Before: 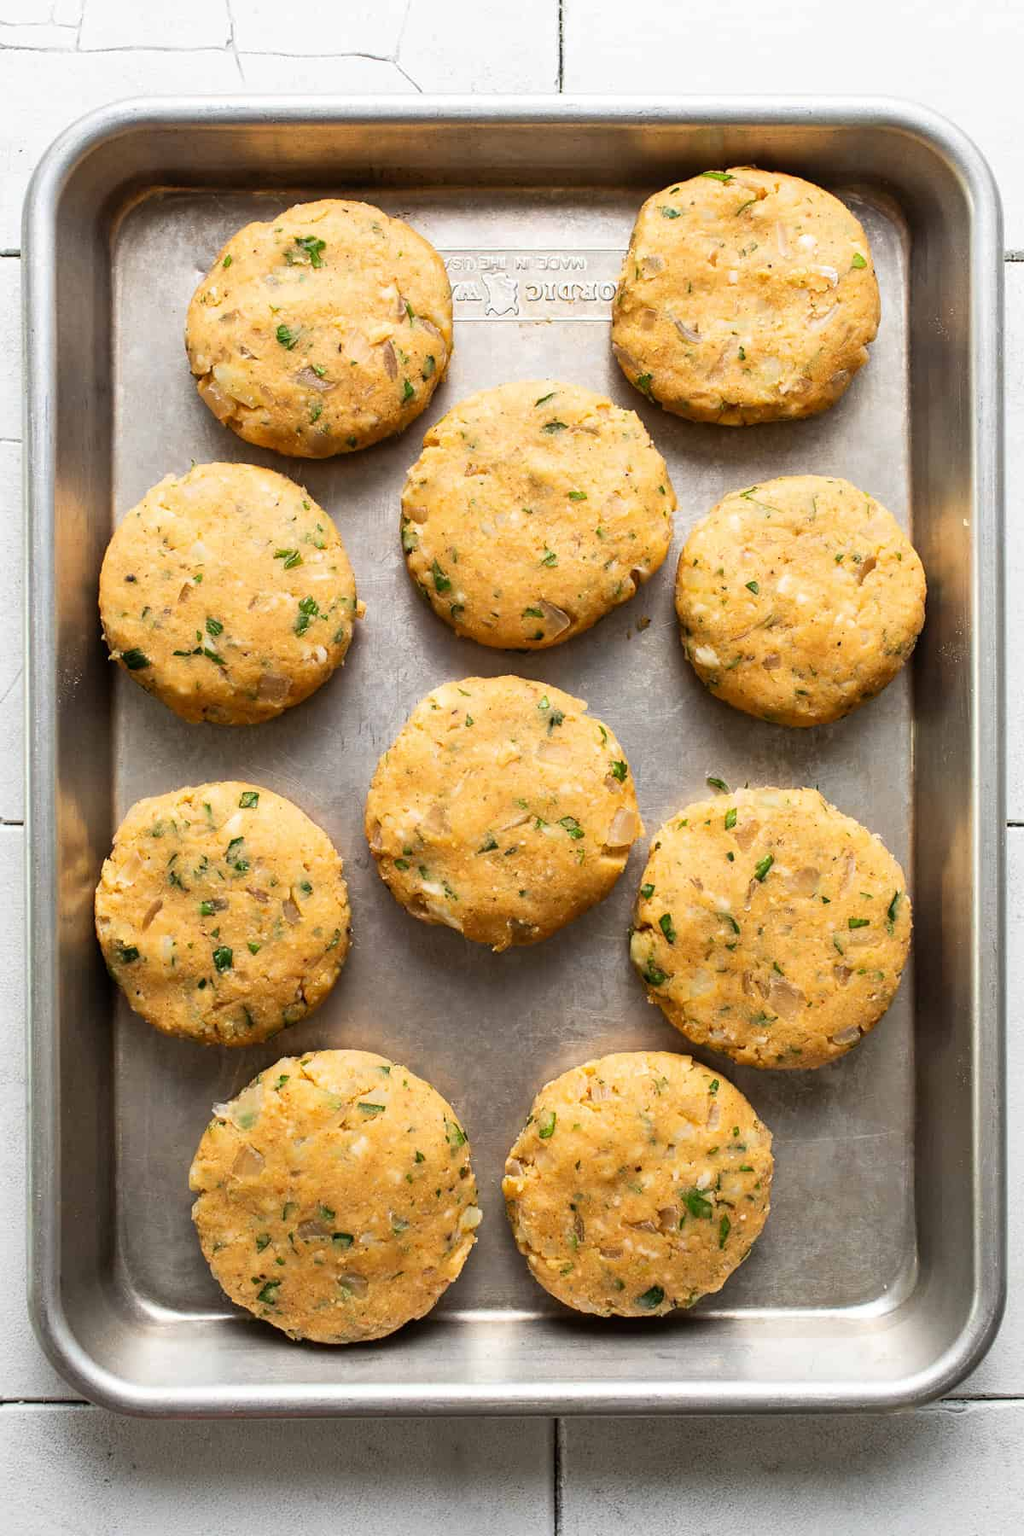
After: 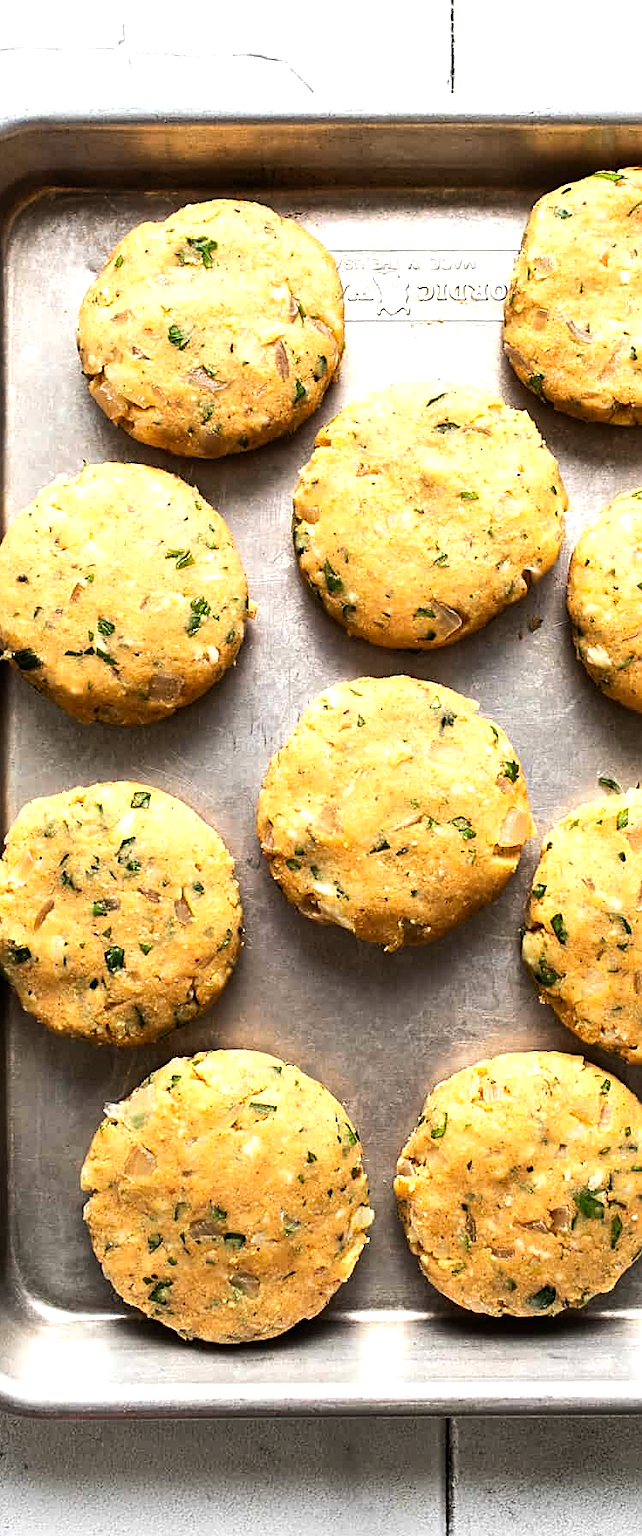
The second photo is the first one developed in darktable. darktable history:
crop: left 10.644%, right 26.528%
tone equalizer: -8 EV -0.75 EV, -7 EV -0.7 EV, -6 EV -0.6 EV, -5 EV -0.4 EV, -3 EV 0.4 EV, -2 EV 0.6 EV, -1 EV 0.7 EV, +0 EV 0.75 EV, edges refinement/feathering 500, mask exposure compensation -1.57 EV, preserve details no
sharpen: on, module defaults
